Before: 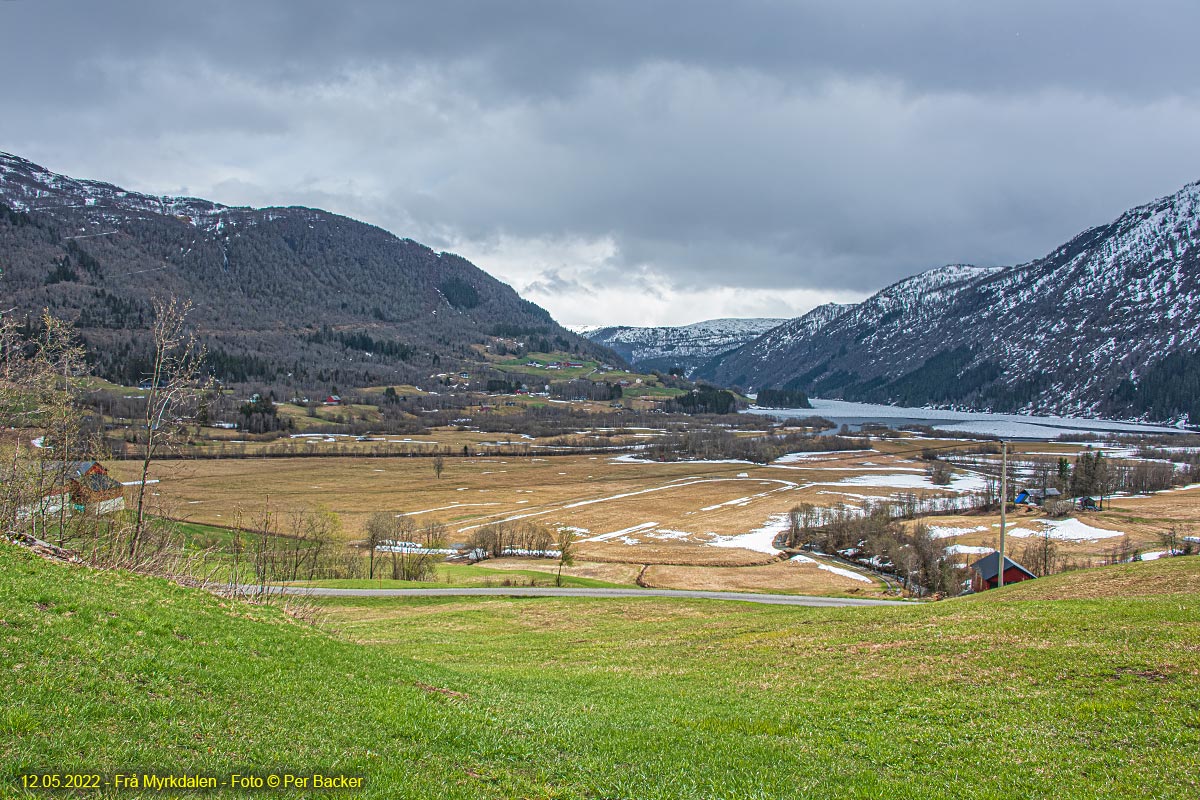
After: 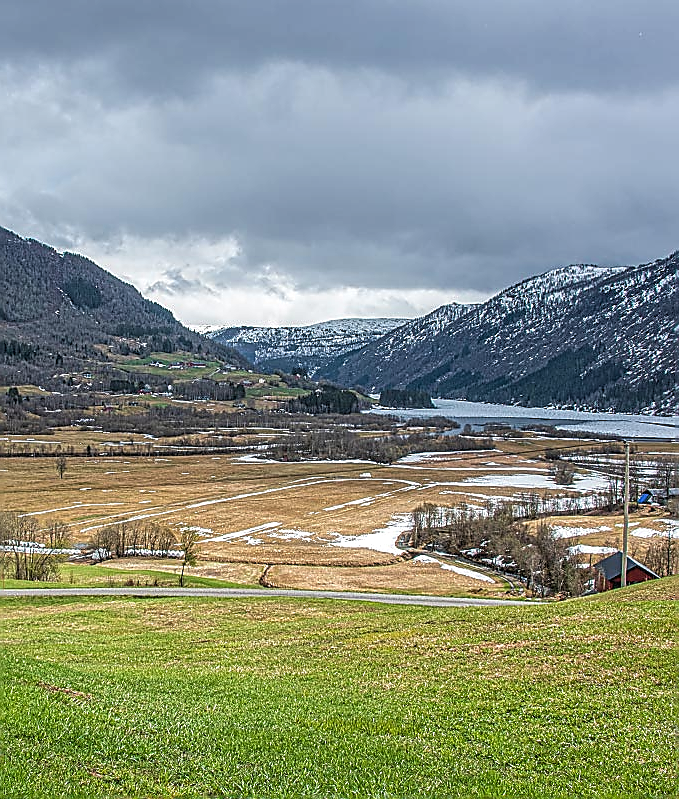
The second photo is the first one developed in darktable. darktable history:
crop: left 31.458%, top 0%, right 11.876%
local contrast: on, module defaults
levels: levels [0.026, 0.507, 0.987]
sharpen: radius 1.4, amount 1.25, threshold 0.7
